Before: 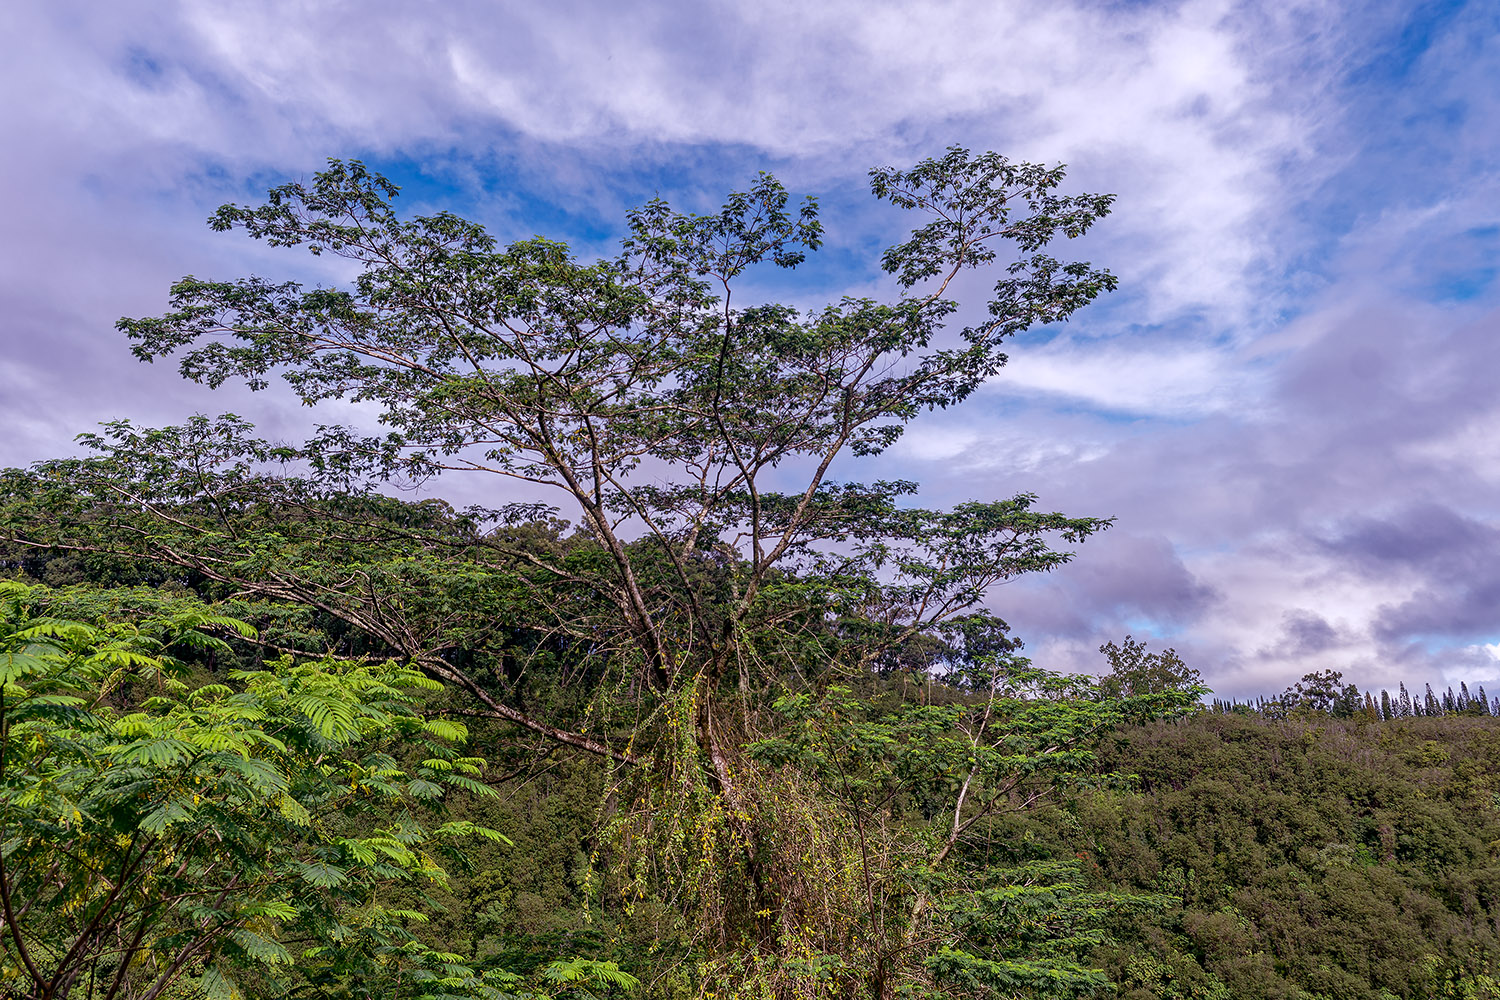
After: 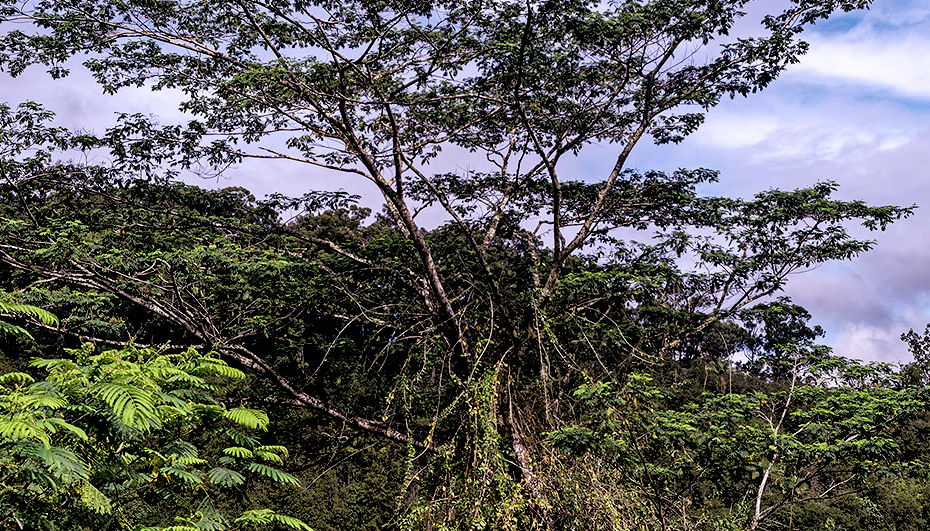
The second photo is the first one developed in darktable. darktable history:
filmic rgb: black relative exposure -3.57 EV, white relative exposure 2.29 EV, hardness 3.41
crop: left 13.312%, top 31.28%, right 24.627%, bottom 15.582%
